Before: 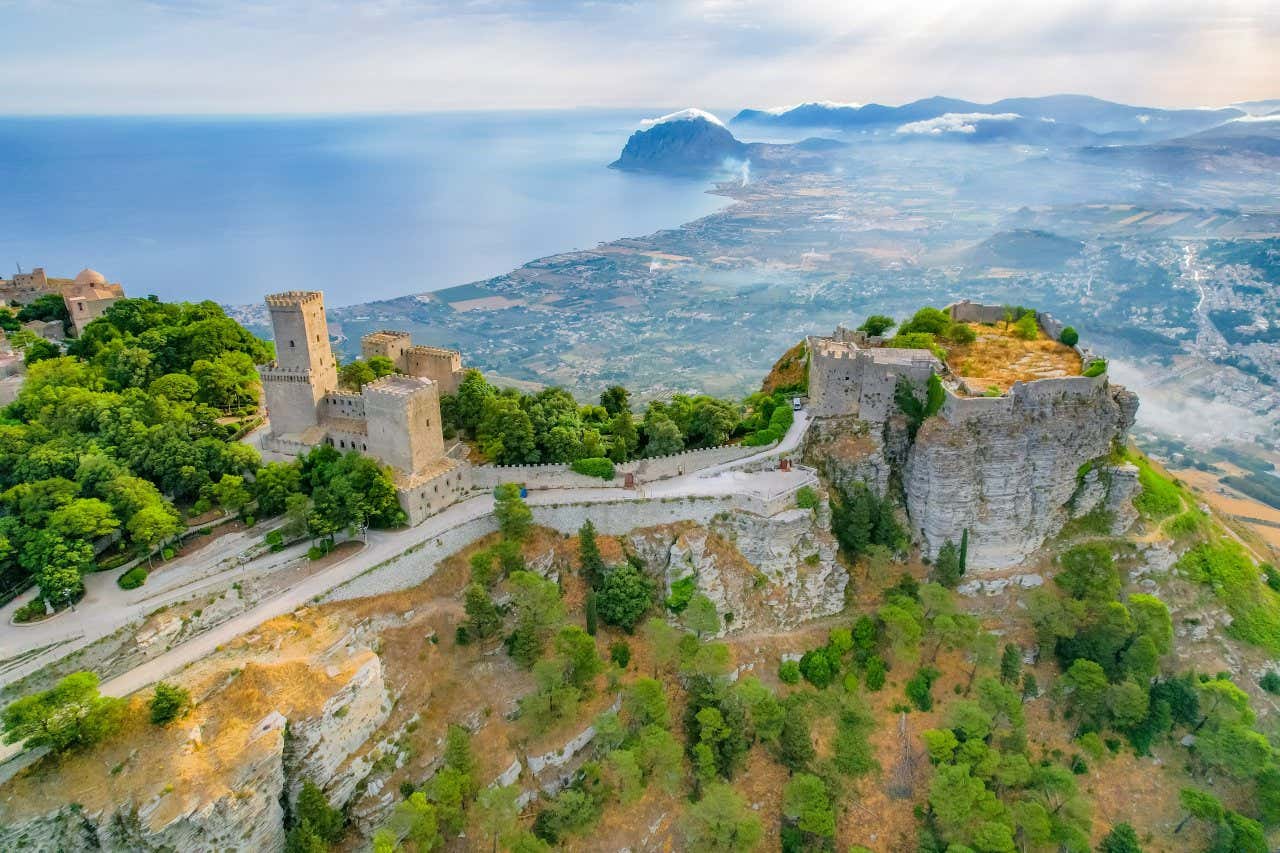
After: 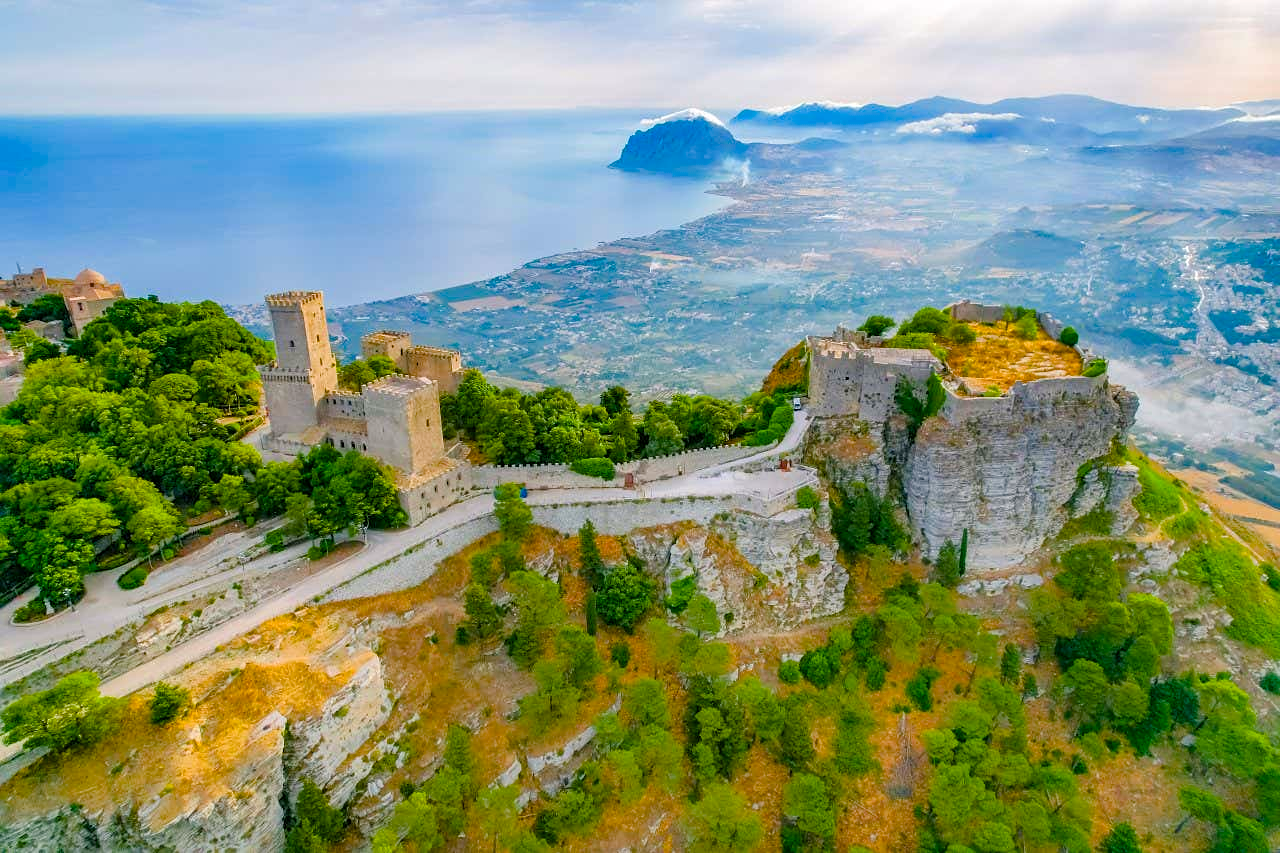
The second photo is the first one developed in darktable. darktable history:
sharpen: amount 0.21
color balance rgb: highlights gain › chroma 0.259%, highlights gain › hue 332.81°, perceptual saturation grading › global saturation 40.51%, perceptual saturation grading › highlights -25.544%, perceptual saturation grading › mid-tones 34.333%, perceptual saturation grading › shadows 36.037%
